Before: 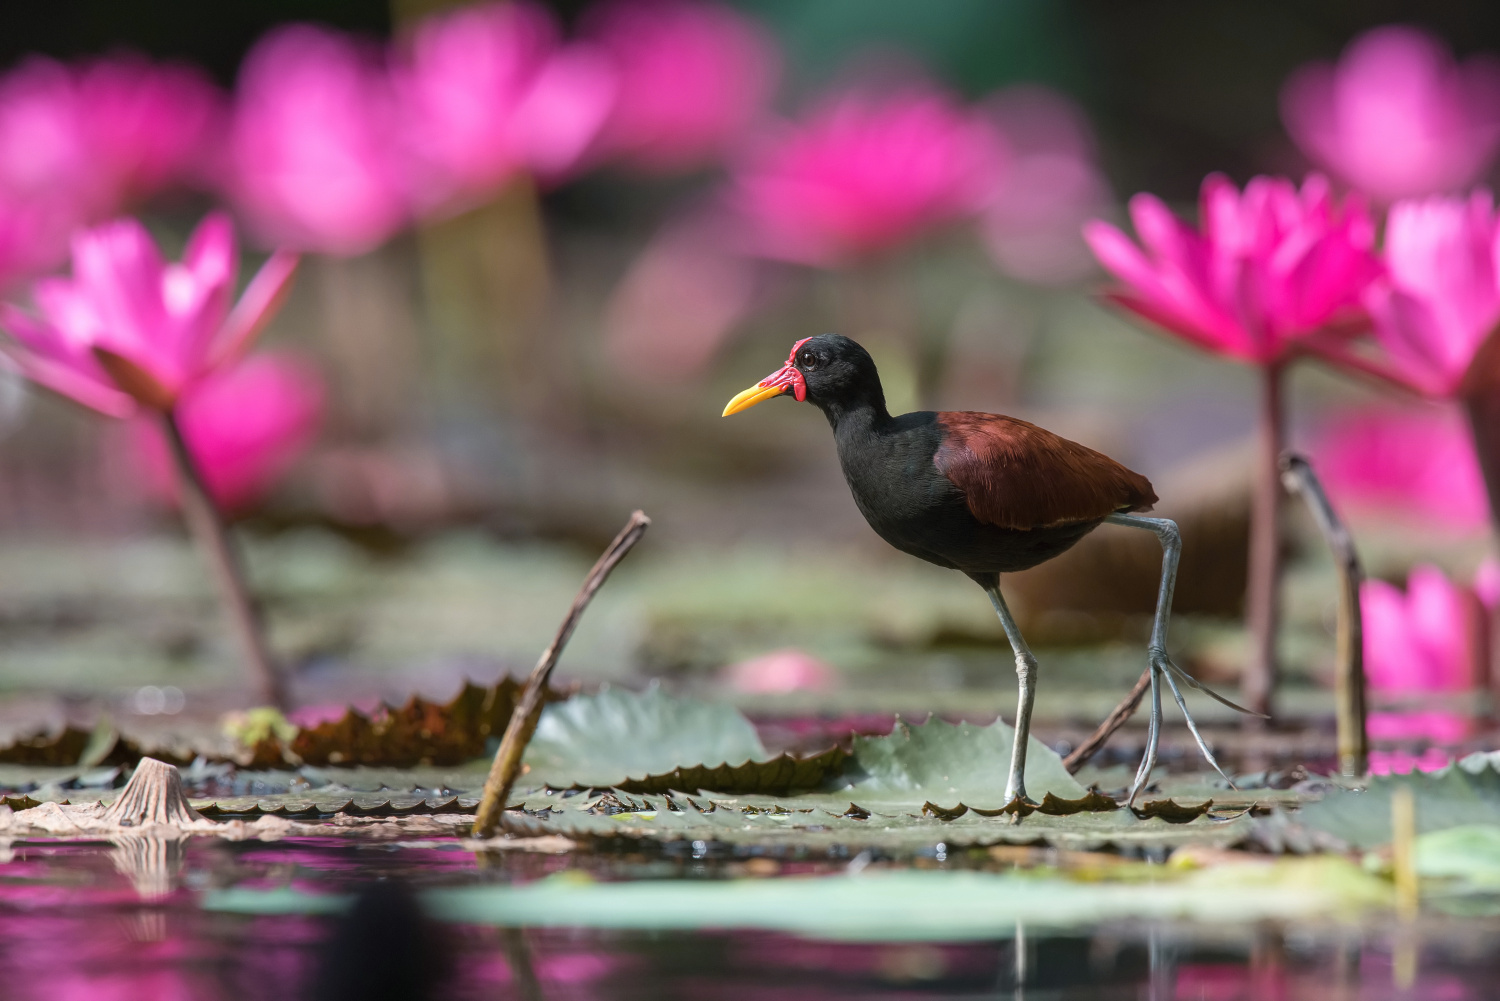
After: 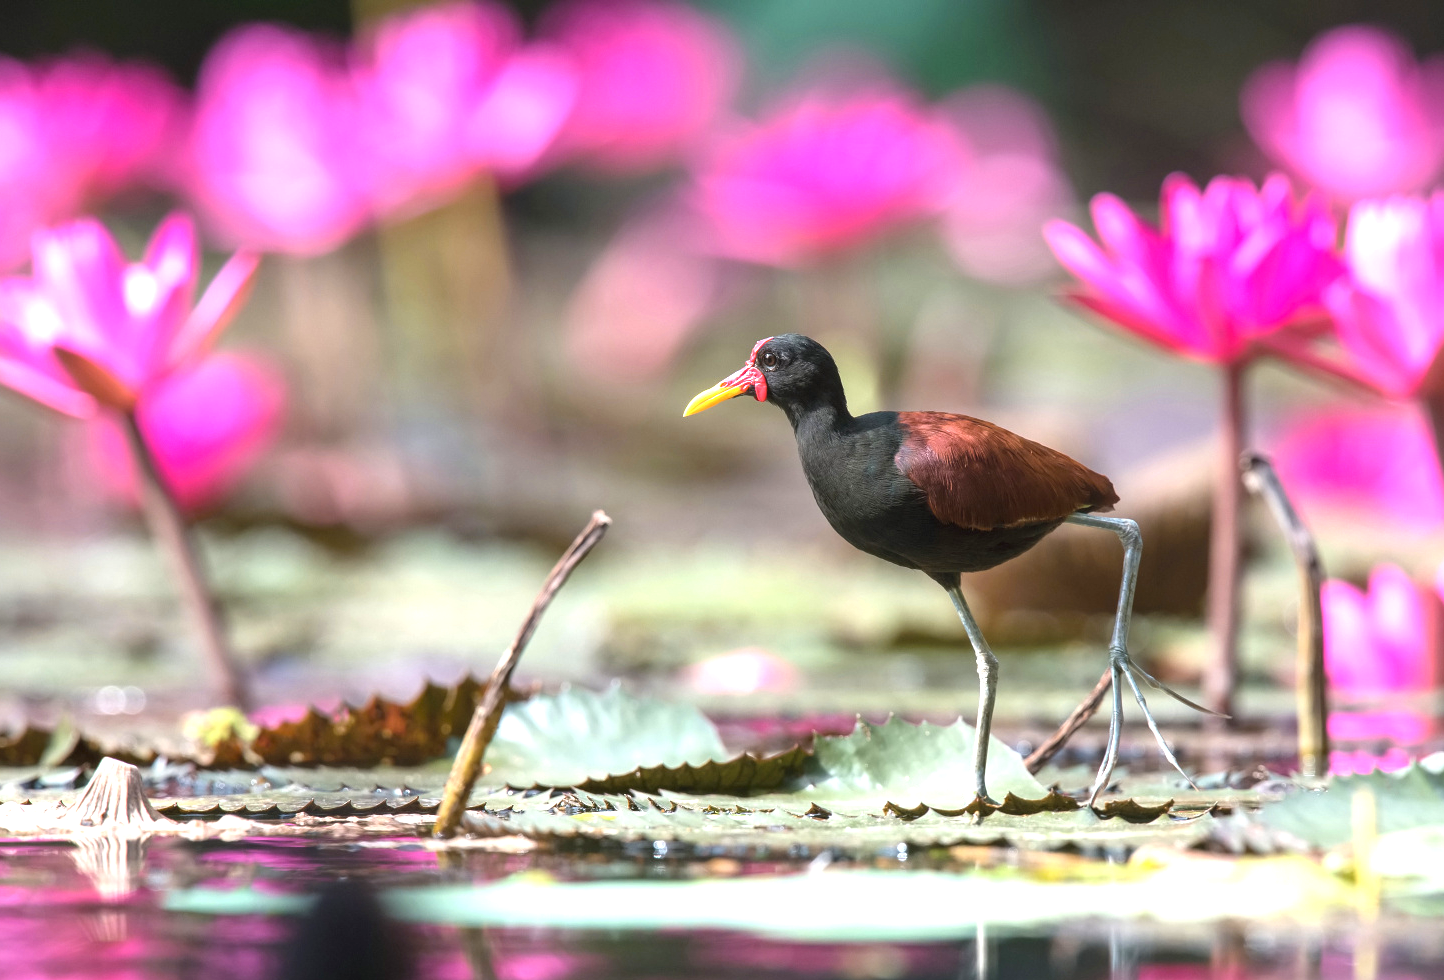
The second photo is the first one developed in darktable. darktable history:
exposure: black level correction 0, exposure 1.199 EV, compensate highlight preservation false
crop and rotate: left 2.659%, right 1.027%, bottom 2.054%
